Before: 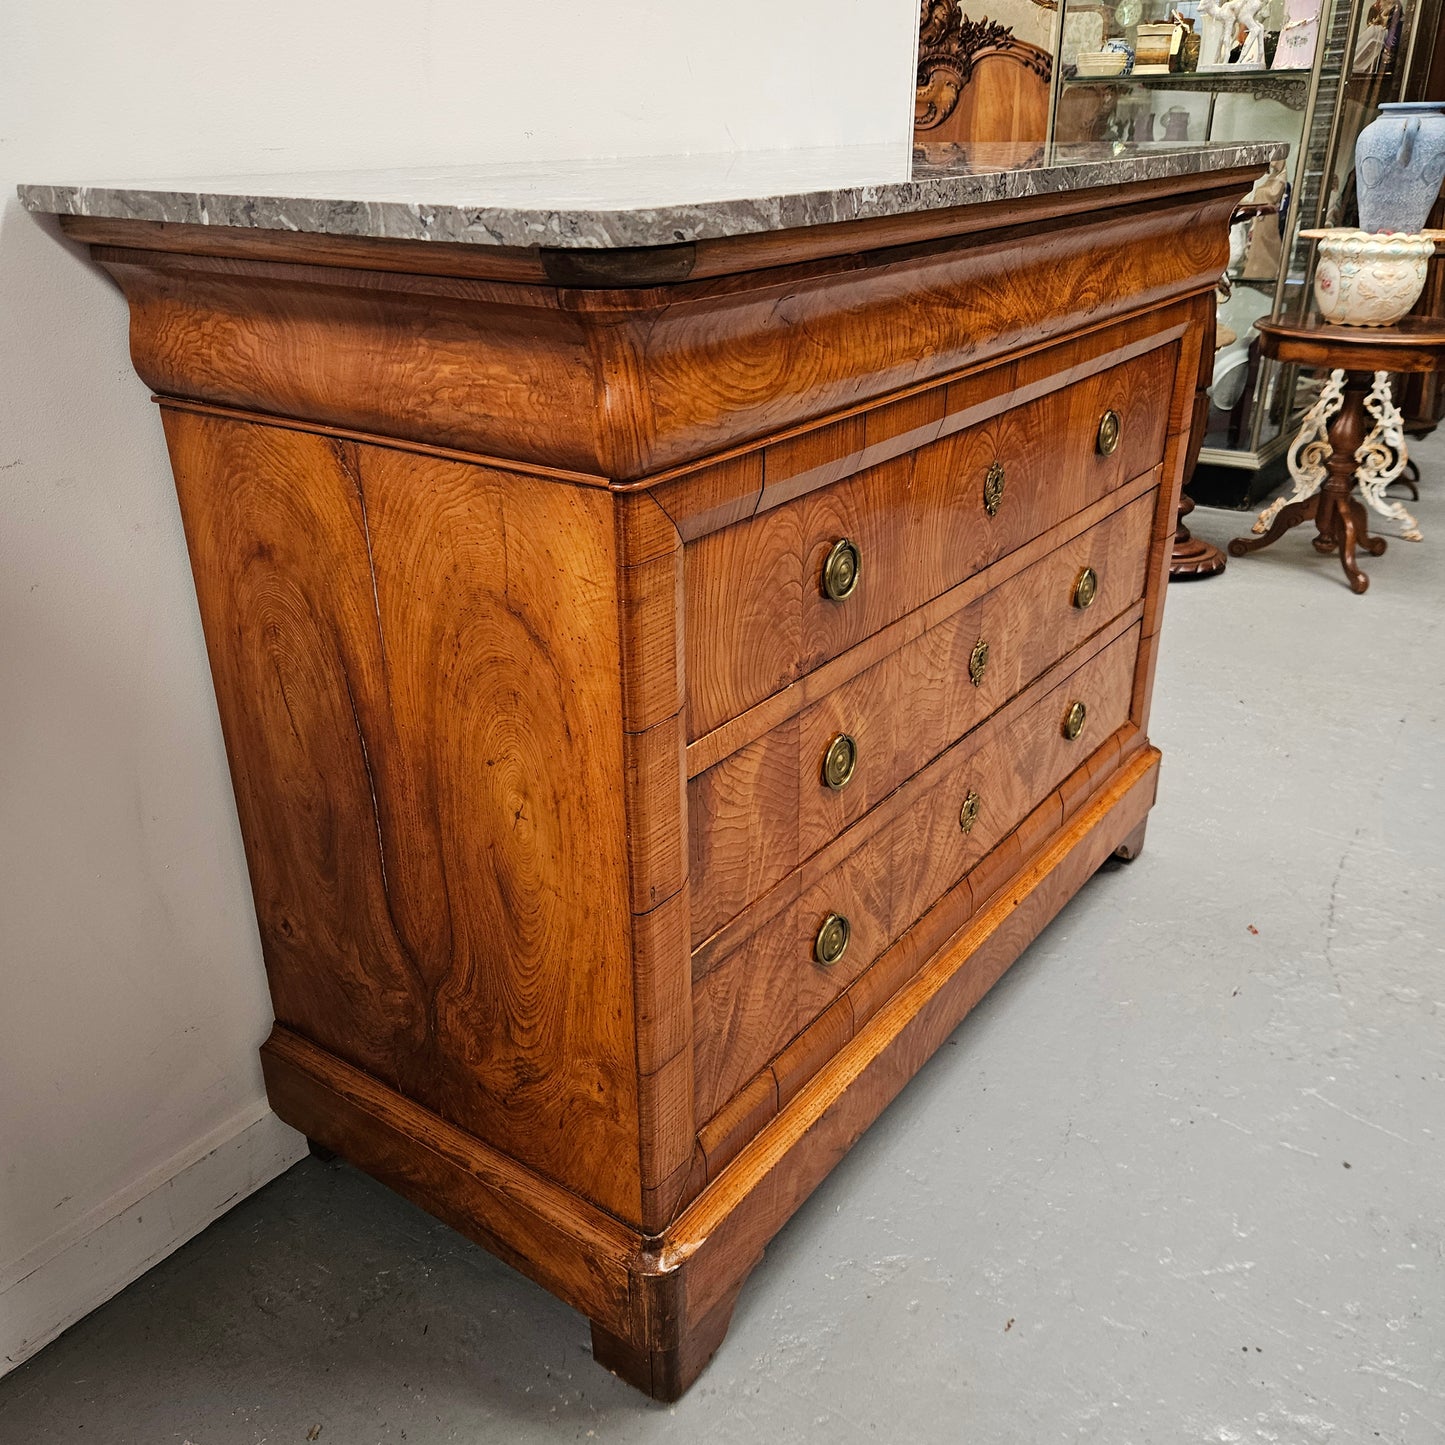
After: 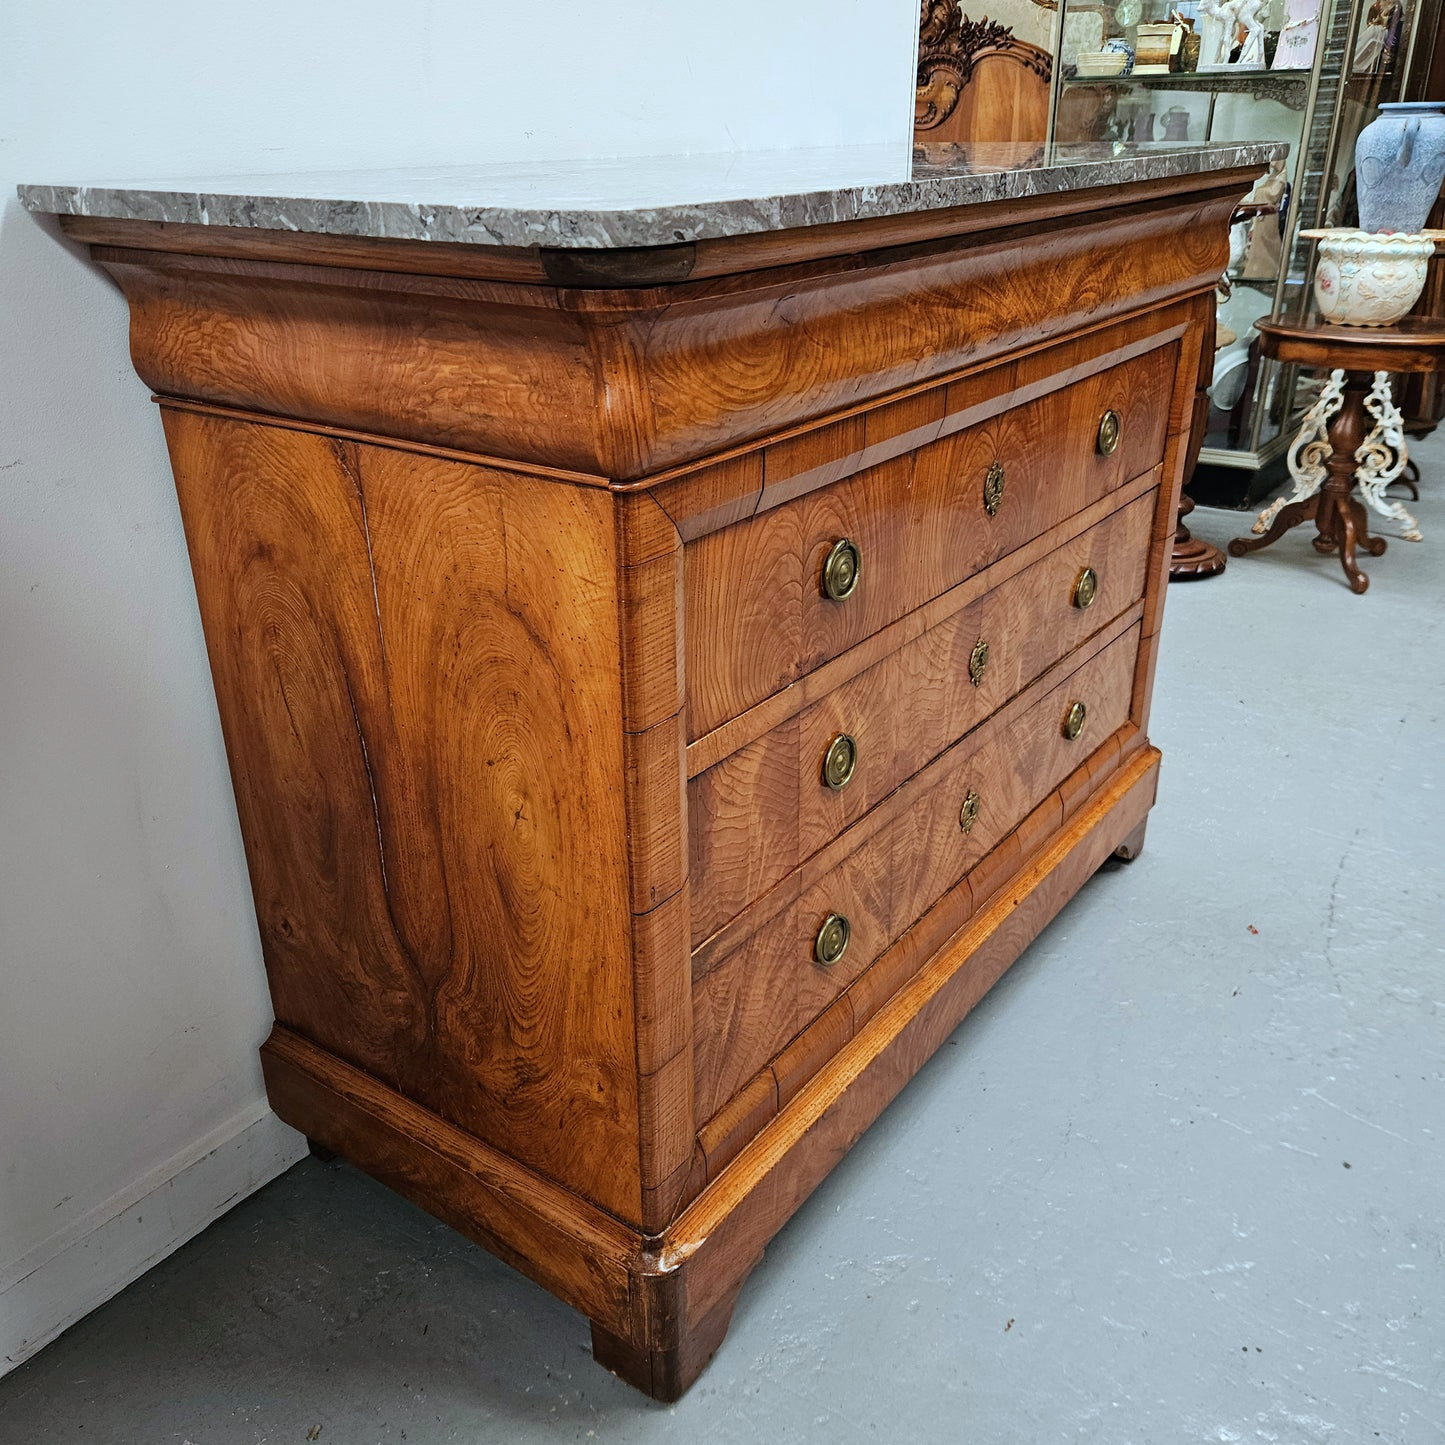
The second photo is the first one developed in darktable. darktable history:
color calibration: illuminant F (fluorescent), F source F9 (Cool White Deluxe 4150 K) – high CRI, x 0.374, y 0.373, temperature 4152.19 K
